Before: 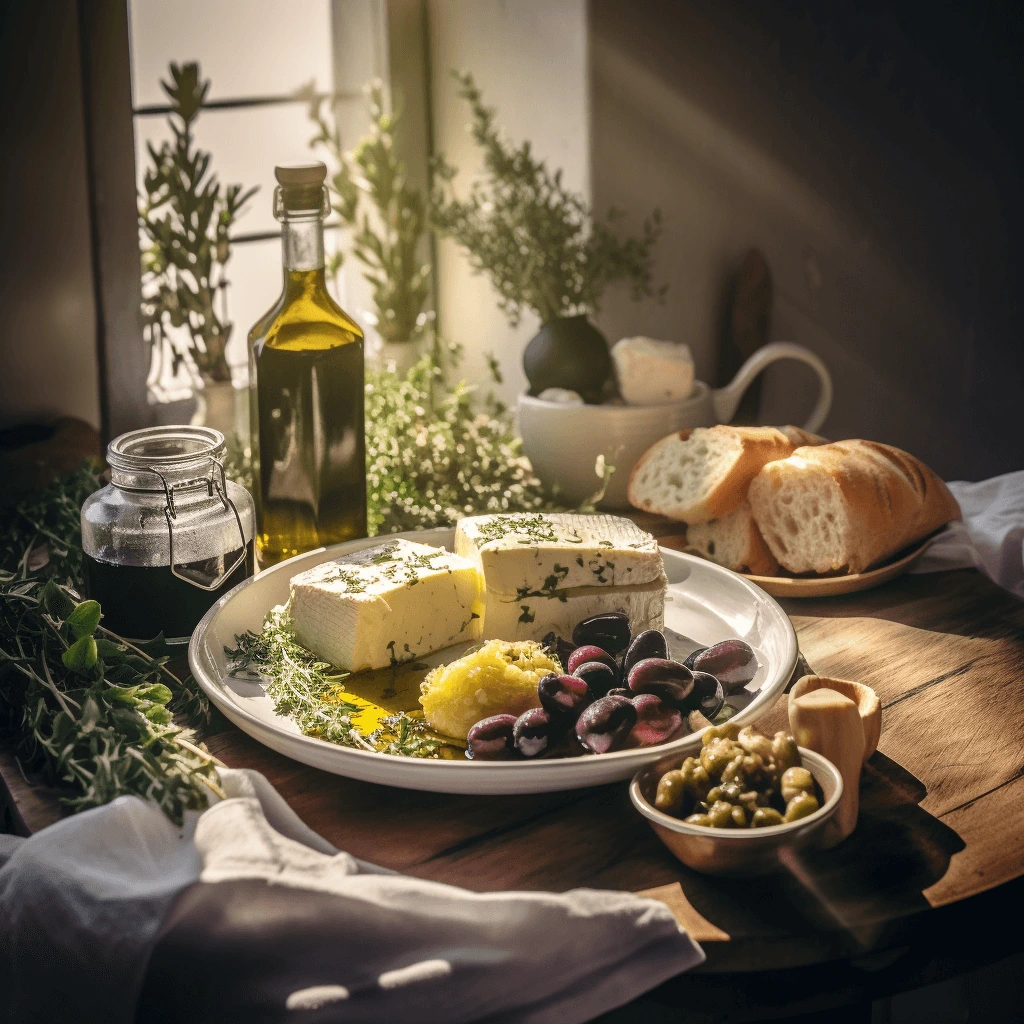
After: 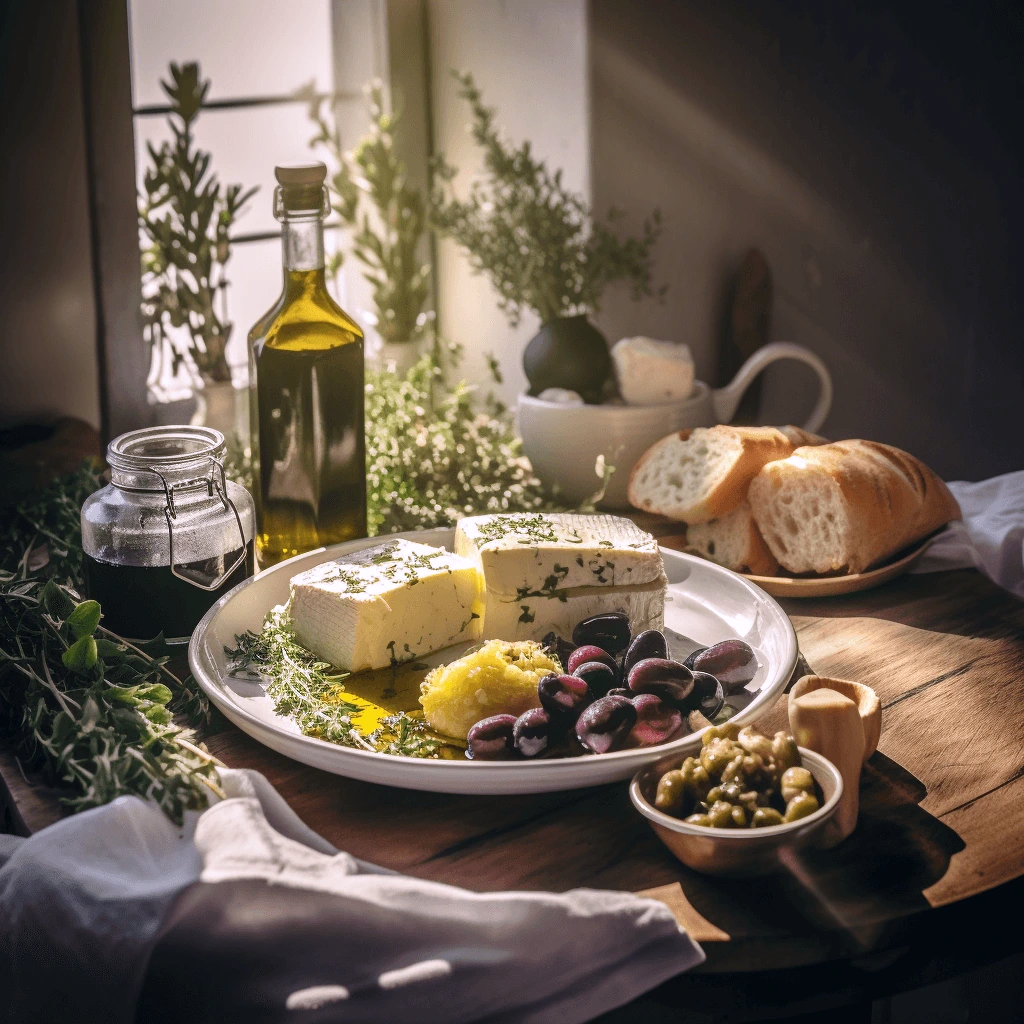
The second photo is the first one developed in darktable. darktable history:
tone equalizer: on, module defaults
white balance: red 1.004, blue 1.096
